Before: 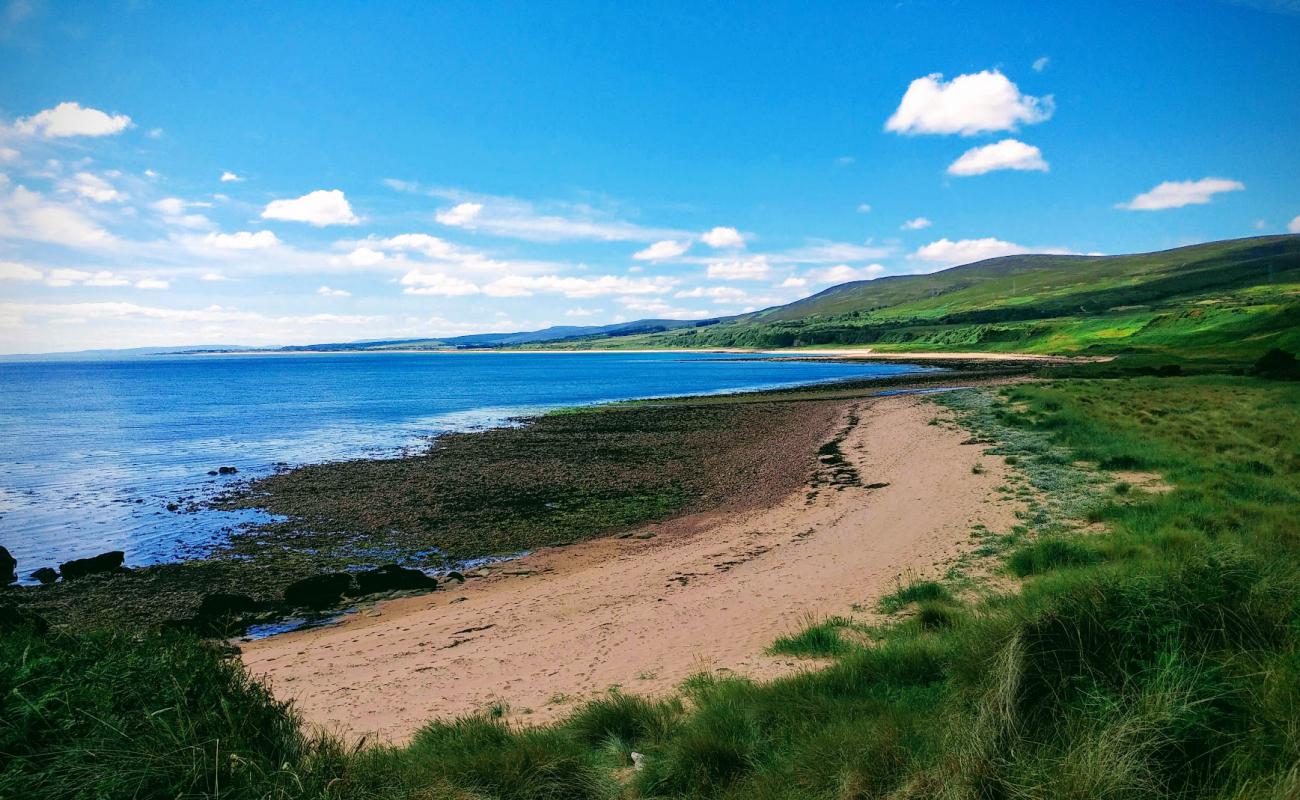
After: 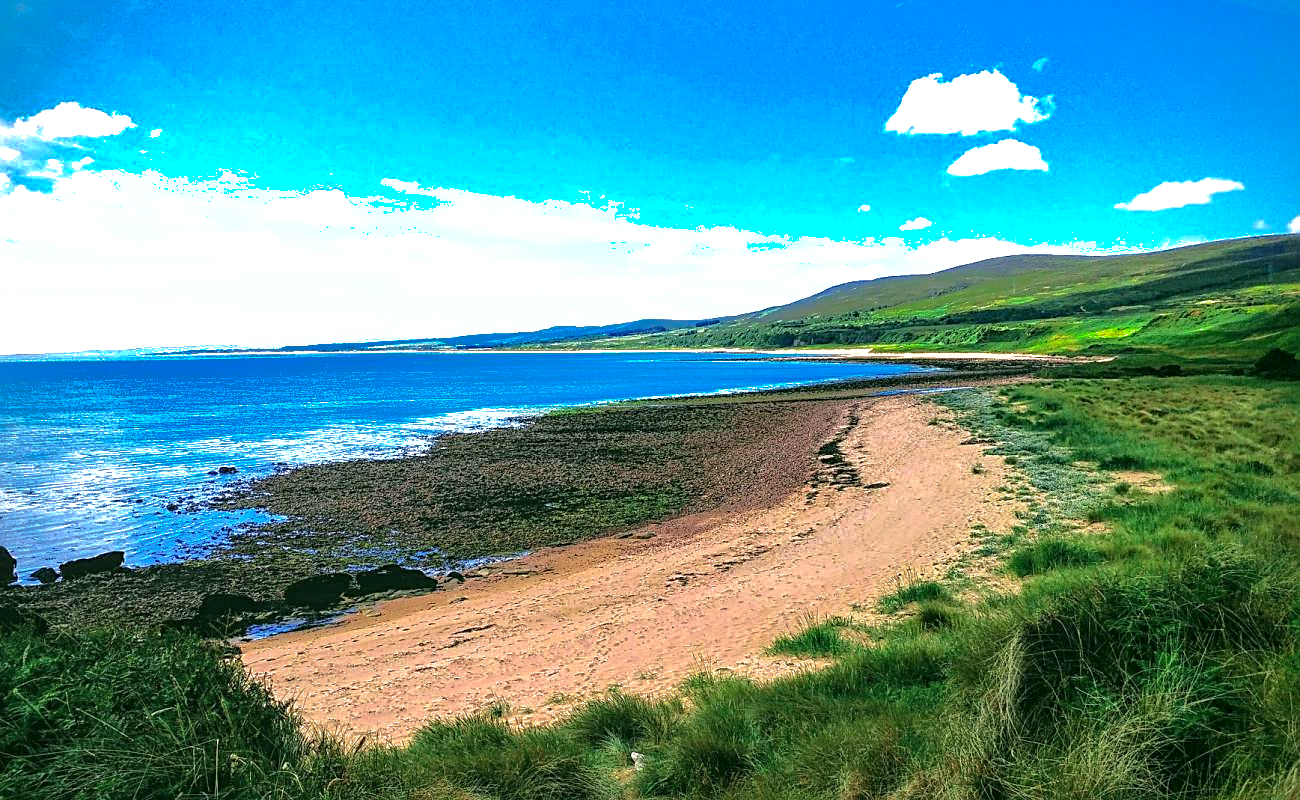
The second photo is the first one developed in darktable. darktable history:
shadows and highlights: shadows 25, highlights -70
exposure: exposure 0.999 EV, compensate highlight preservation false
local contrast: on, module defaults
sharpen: on, module defaults
